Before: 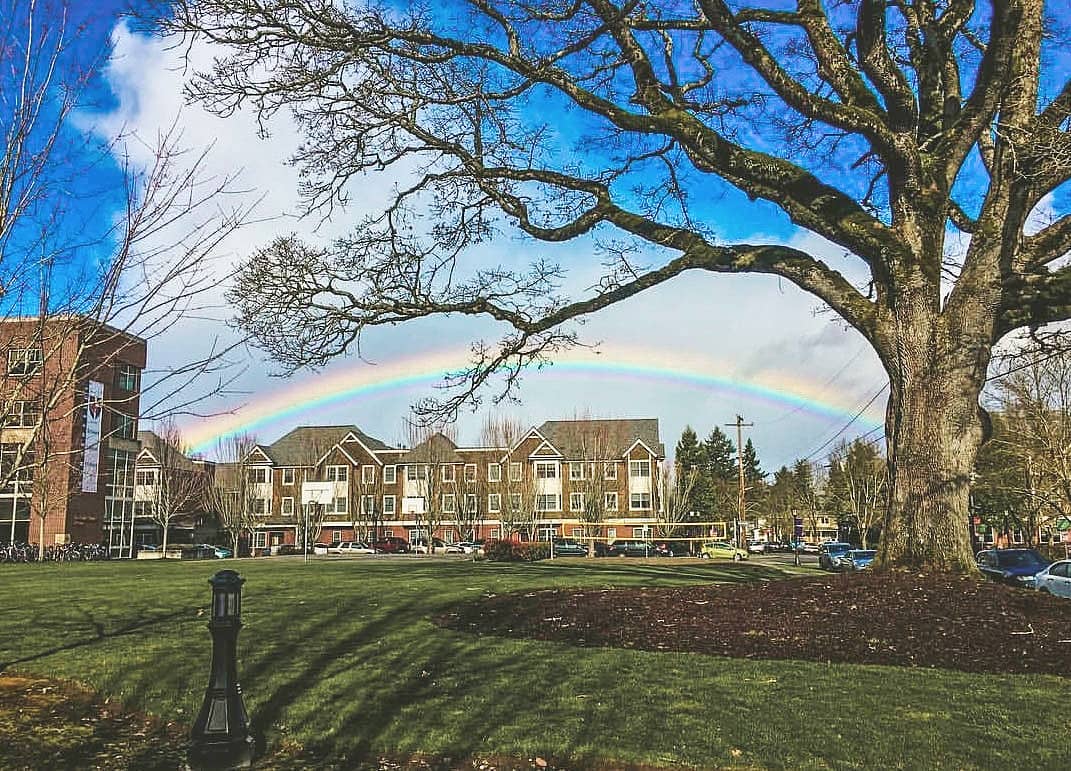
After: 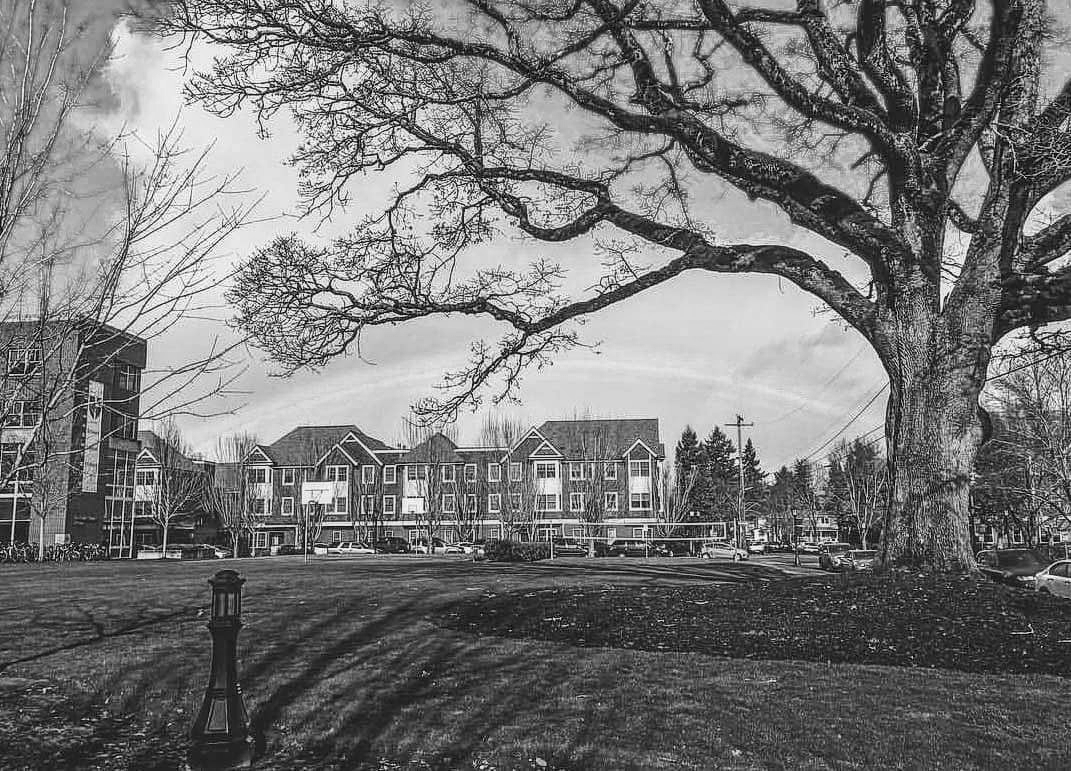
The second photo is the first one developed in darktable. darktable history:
color calibration: output gray [0.246, 0.254, 0.501, 0], gray › normalize channels true, illuminant same as pipeline (D50), adaptation XYZ, x 0.346, y 0.359, gamut compression 0
local contrast: detail 130%
